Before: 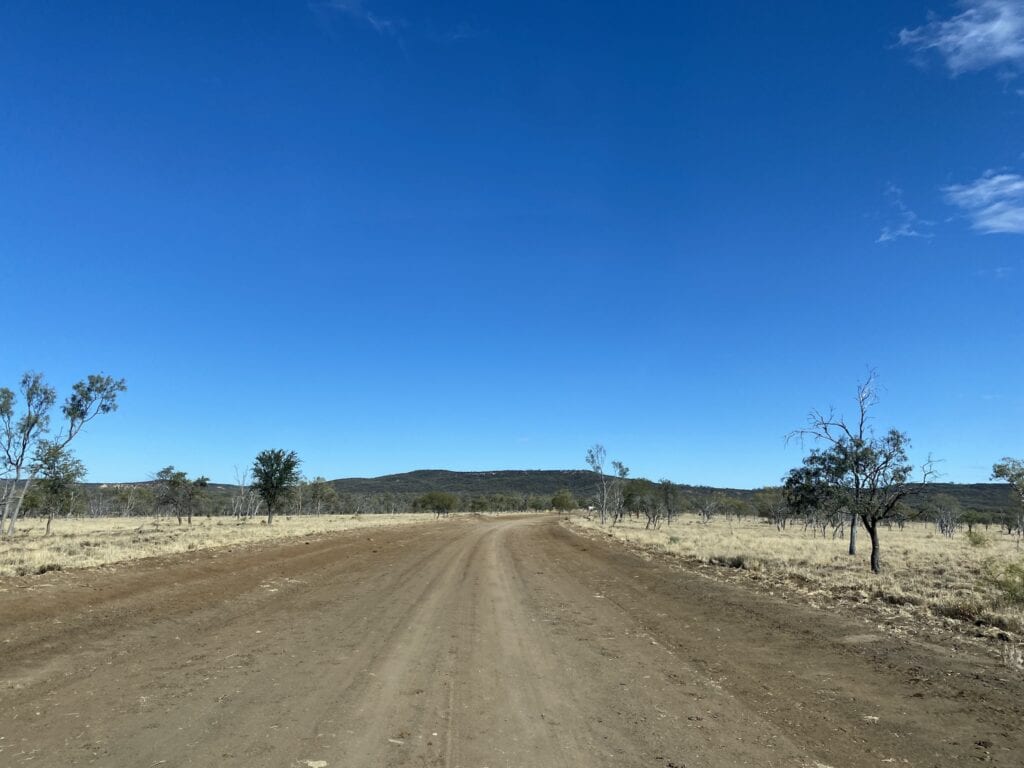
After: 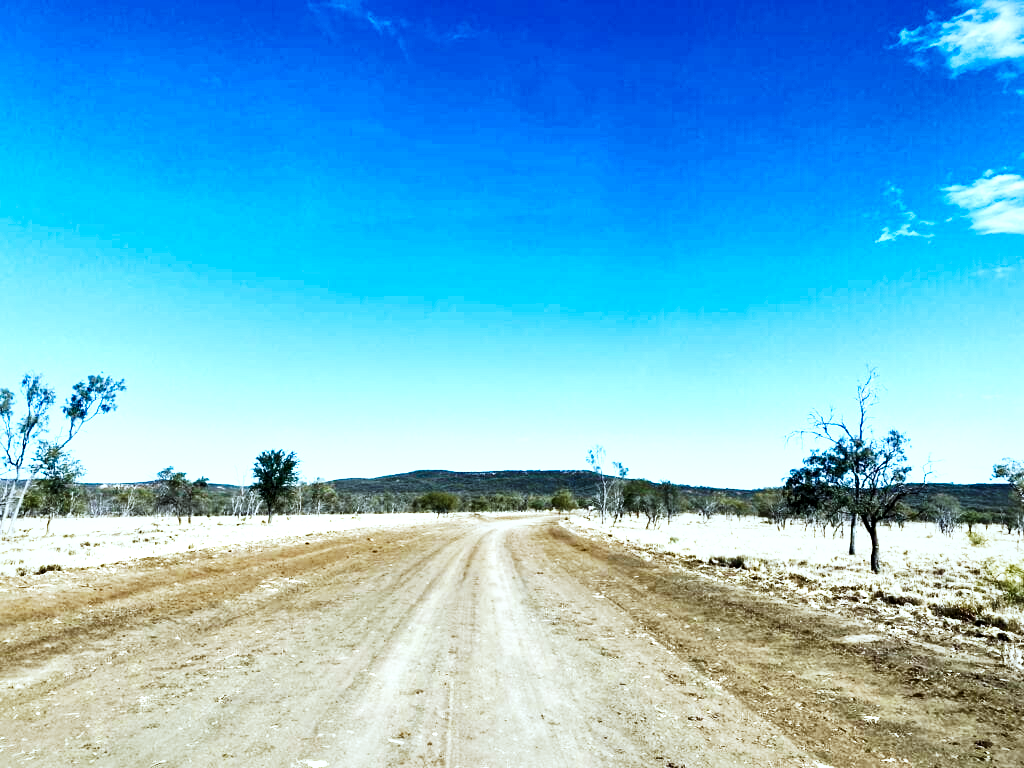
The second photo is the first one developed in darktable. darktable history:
color balance rgb: perceptual saturation grading › global saturation 20%, perceptual saturation grading › highlights -24.813%, perceptual saturation grading › shadows 25.835%, perceptual brilliance grading › highlights 18.291%, perceptual brilliance grading › mid-tones 31.918%, perceptual brilliance grading › shadows -31.41%
color correction: highlights a* -3.78, highlights b* -10.9
local contrast: mode bilateral grid, contrast 21, coarseness 50, detail 171%, midtone range 0.2
base curve: curves: ch0 [(0, 0) (0.007, 0.004) (0.027, 0.03) (0.046, 0.07) (0.207, 0.54) (0.442, 0.872) (0.673, 0.972) (1, 1)], preserve colors none
